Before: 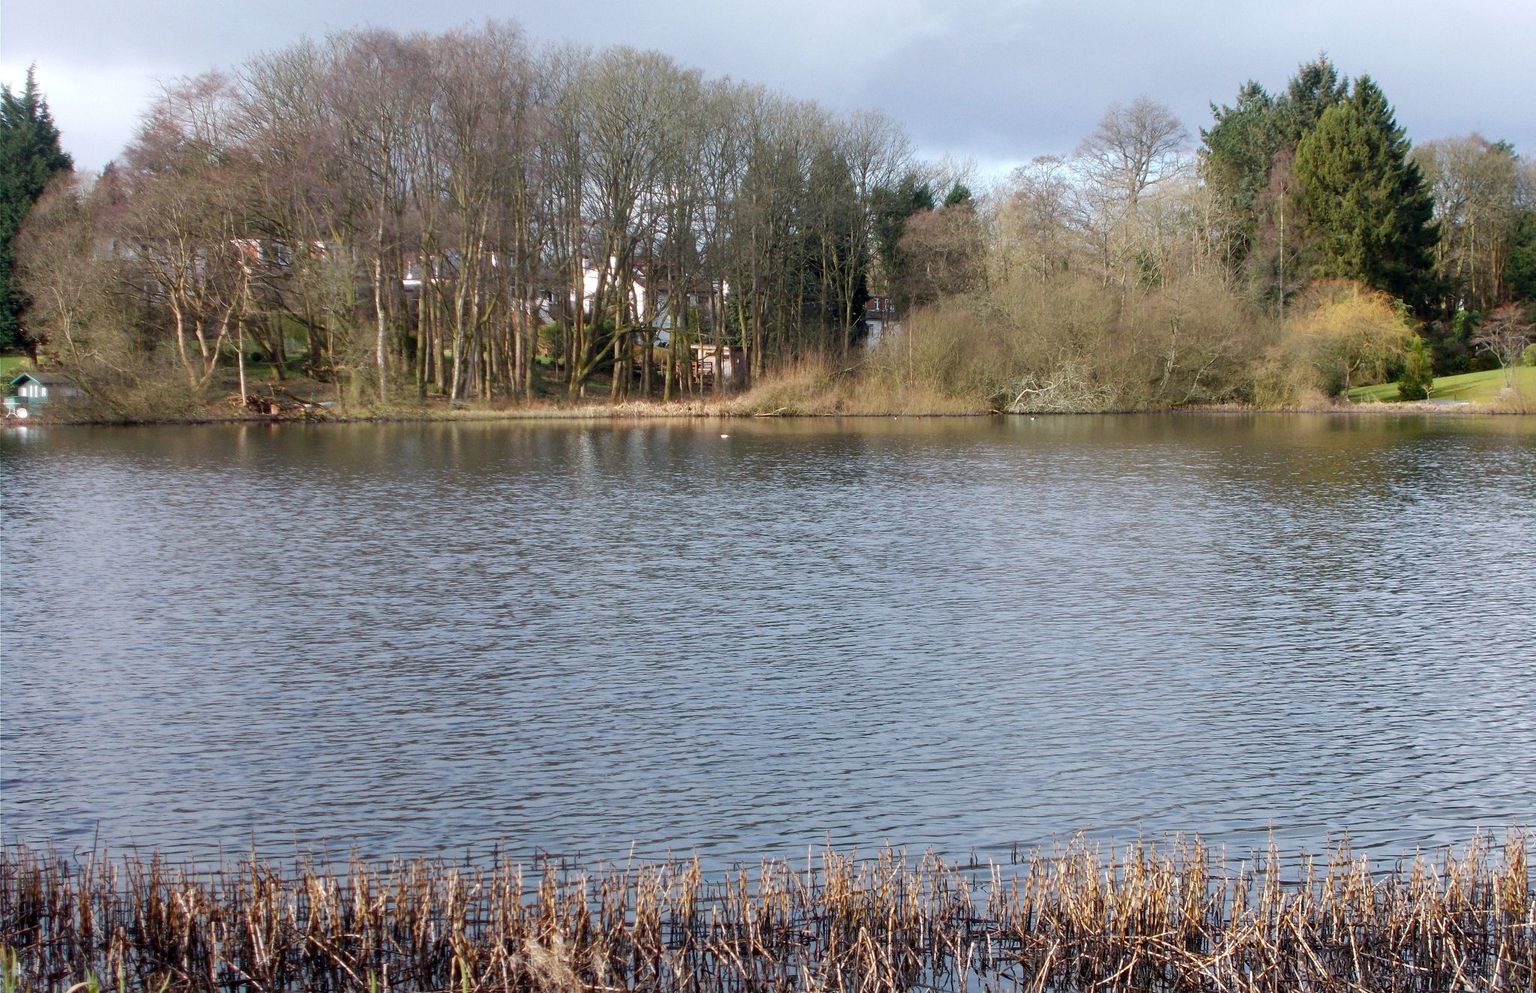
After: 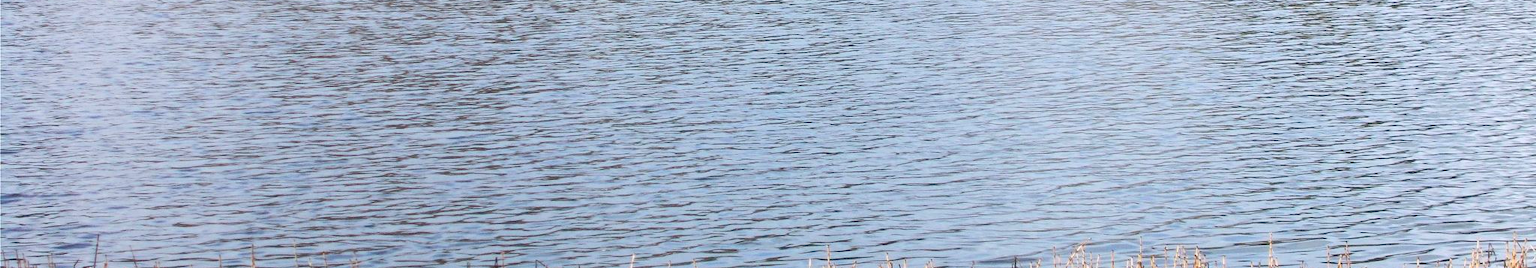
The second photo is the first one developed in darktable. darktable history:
contrast brightness saturation: contrast 0.197, brightness 0.159, saturation 0.229
crop and rotate: top 59.011%, bottom 13.935%
